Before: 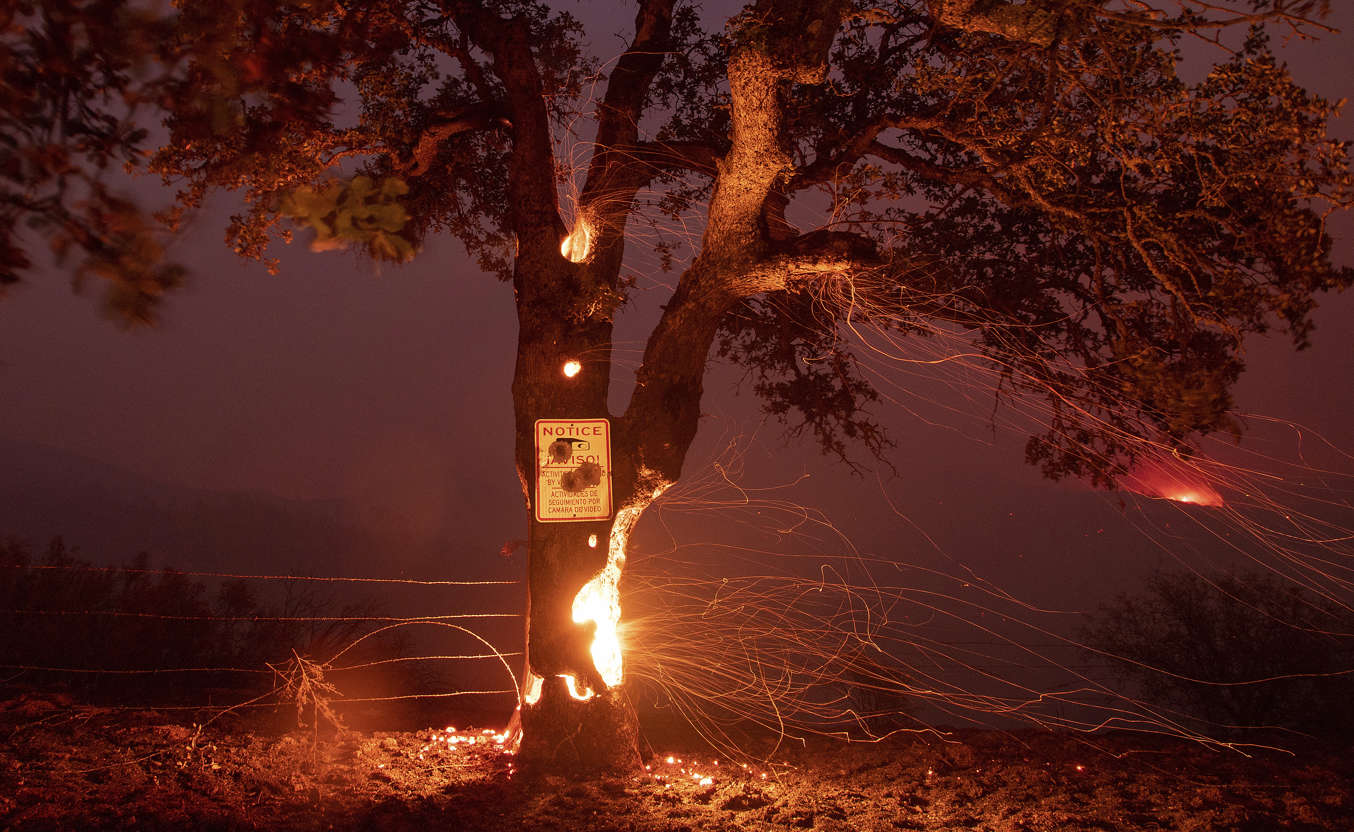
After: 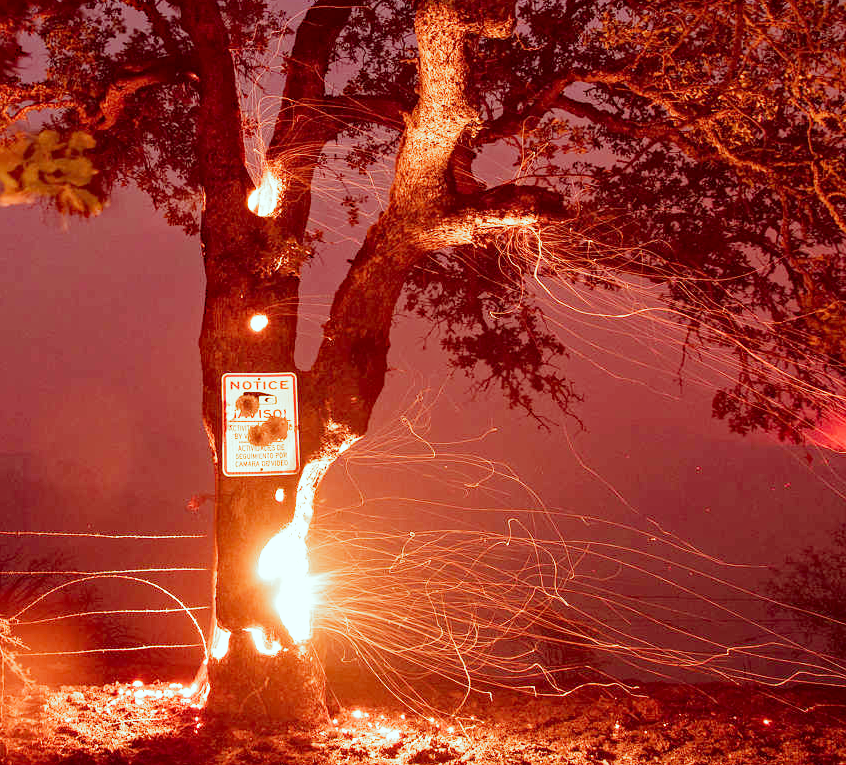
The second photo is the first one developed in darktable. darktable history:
haze removal: compatibility mode true, adaptive false
exposure: black level correction 0, exposure 1.742 EV, compensate highlight preservation false
filmic rgb: black relative exposure -14.25 EV, white relative exposure 3.39 EV, hardness 7.92, contrast 0.998, add noise in highlights 0, preserve chrominance no, color science v3 (2019), use custom middle-gray values true, contrast in highlights soft
color correction: highlights a* -7.07, highlights b* -0.18, shadows a* 20.09, shadows b* 12.19
crop and rotate: left 23.125%, top 5.631%, right 14.388%, bottom 2.36%
